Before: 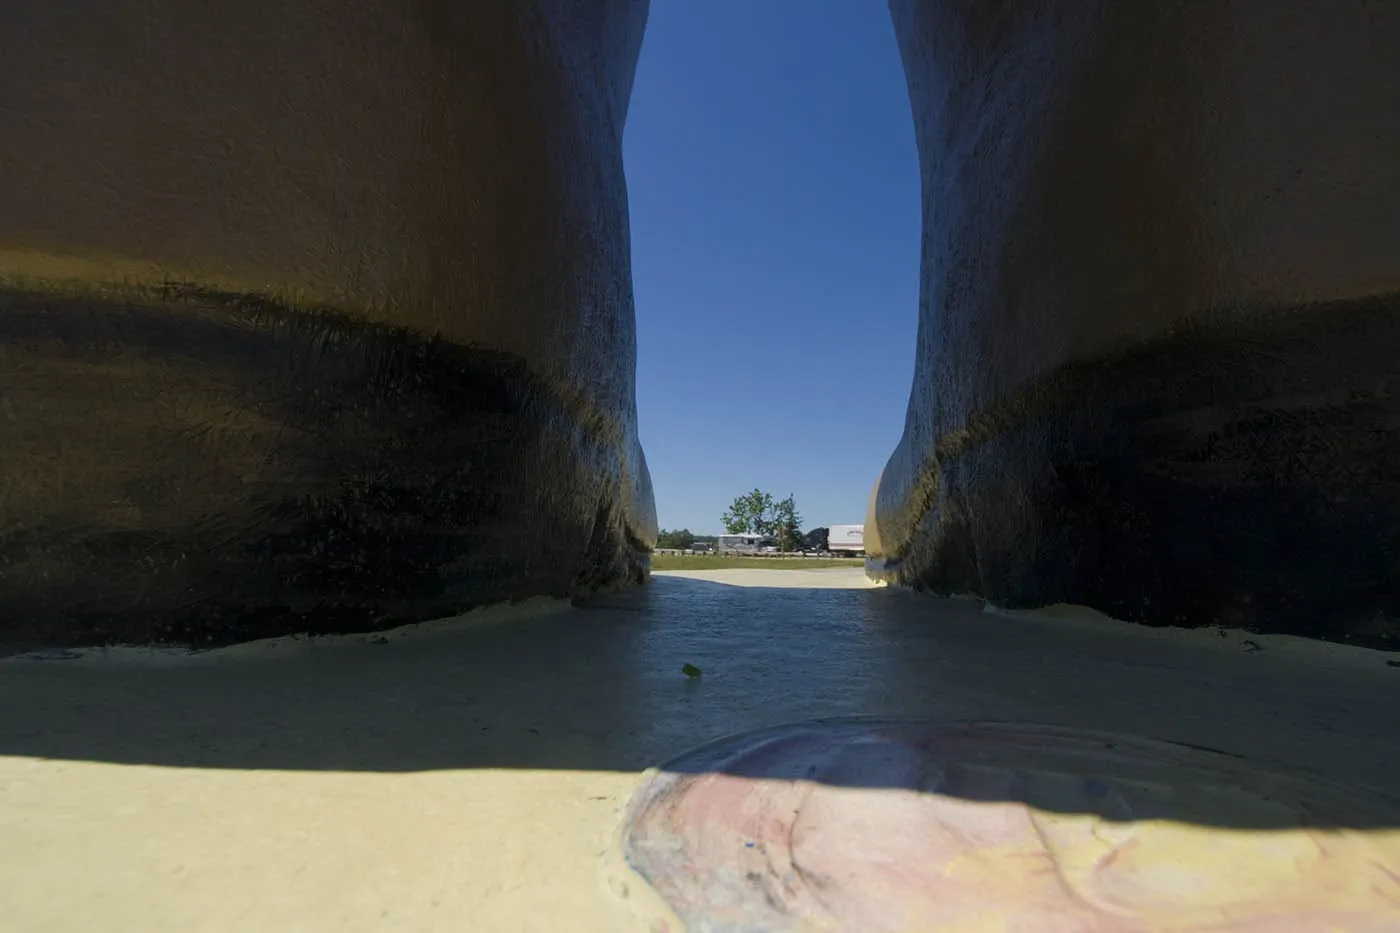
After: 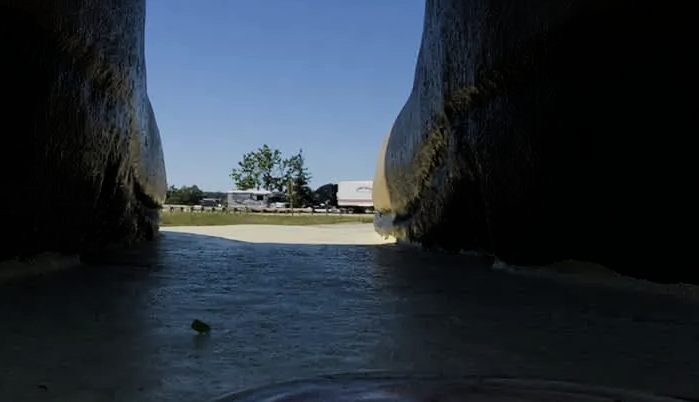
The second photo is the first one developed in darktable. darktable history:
crop: left 35.083%, top 36.9%, right 14.95%, bottom 19.978%
filmic rgb: black relative exposure -8.01 EV, white relative exposure 4.03 EV, hardness 4.1, contrast 1.38
